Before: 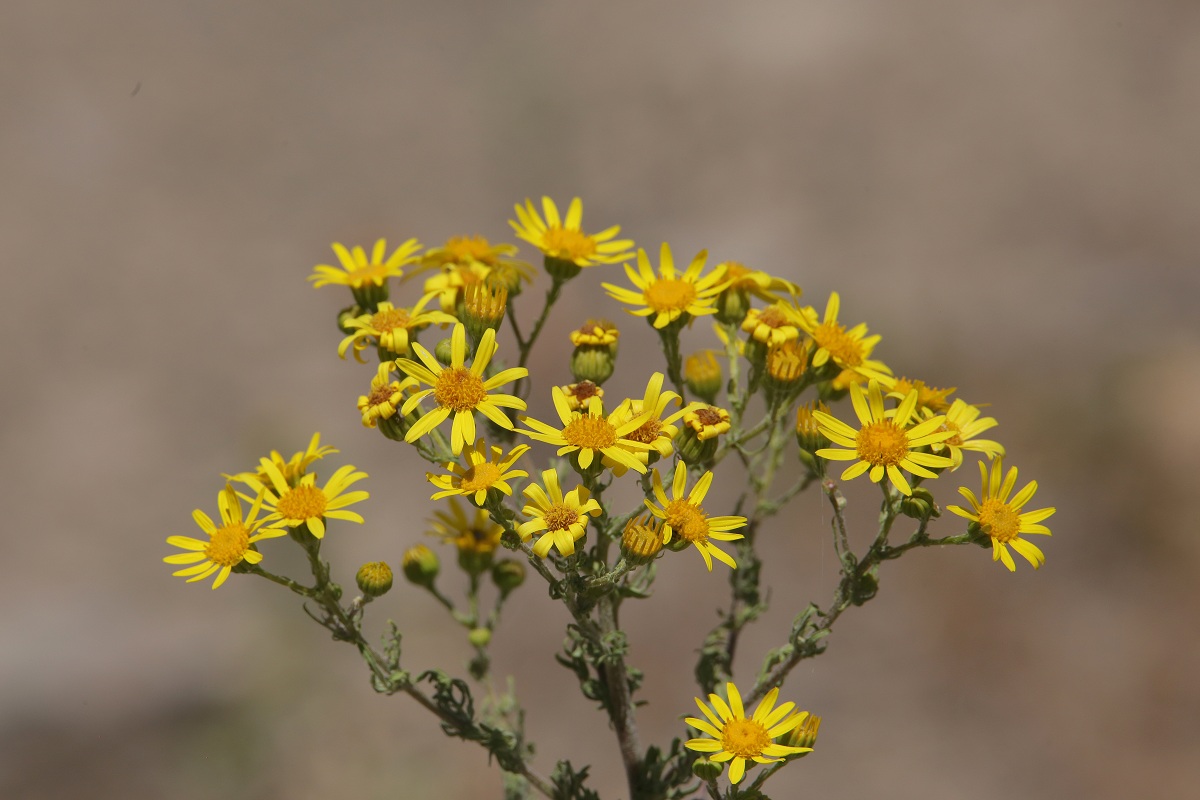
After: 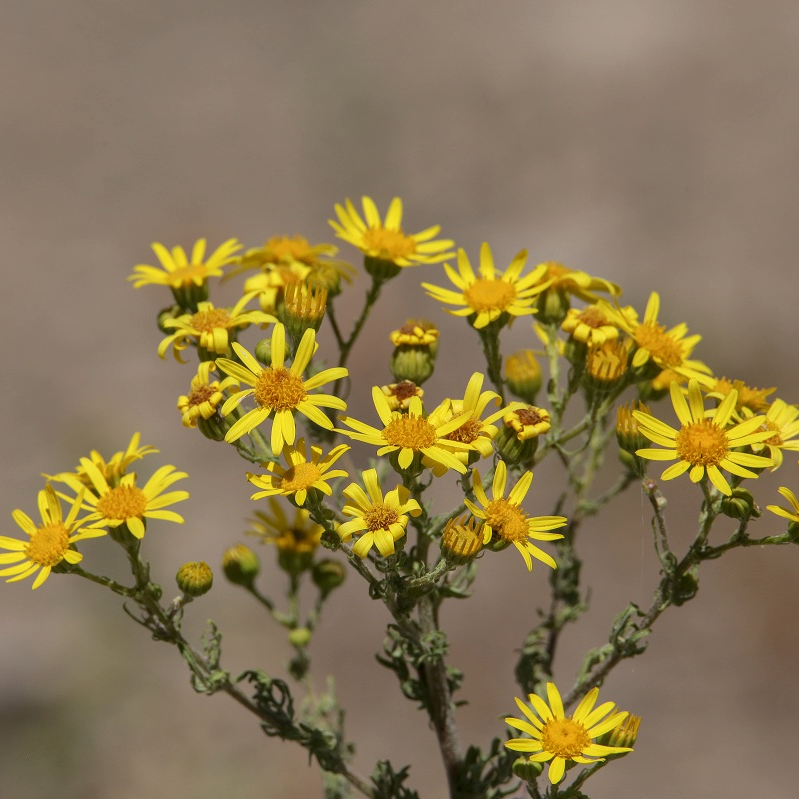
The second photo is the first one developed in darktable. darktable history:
local contrast: on, module defaults
crop and rotate: left 15.055%, right 18.278%
